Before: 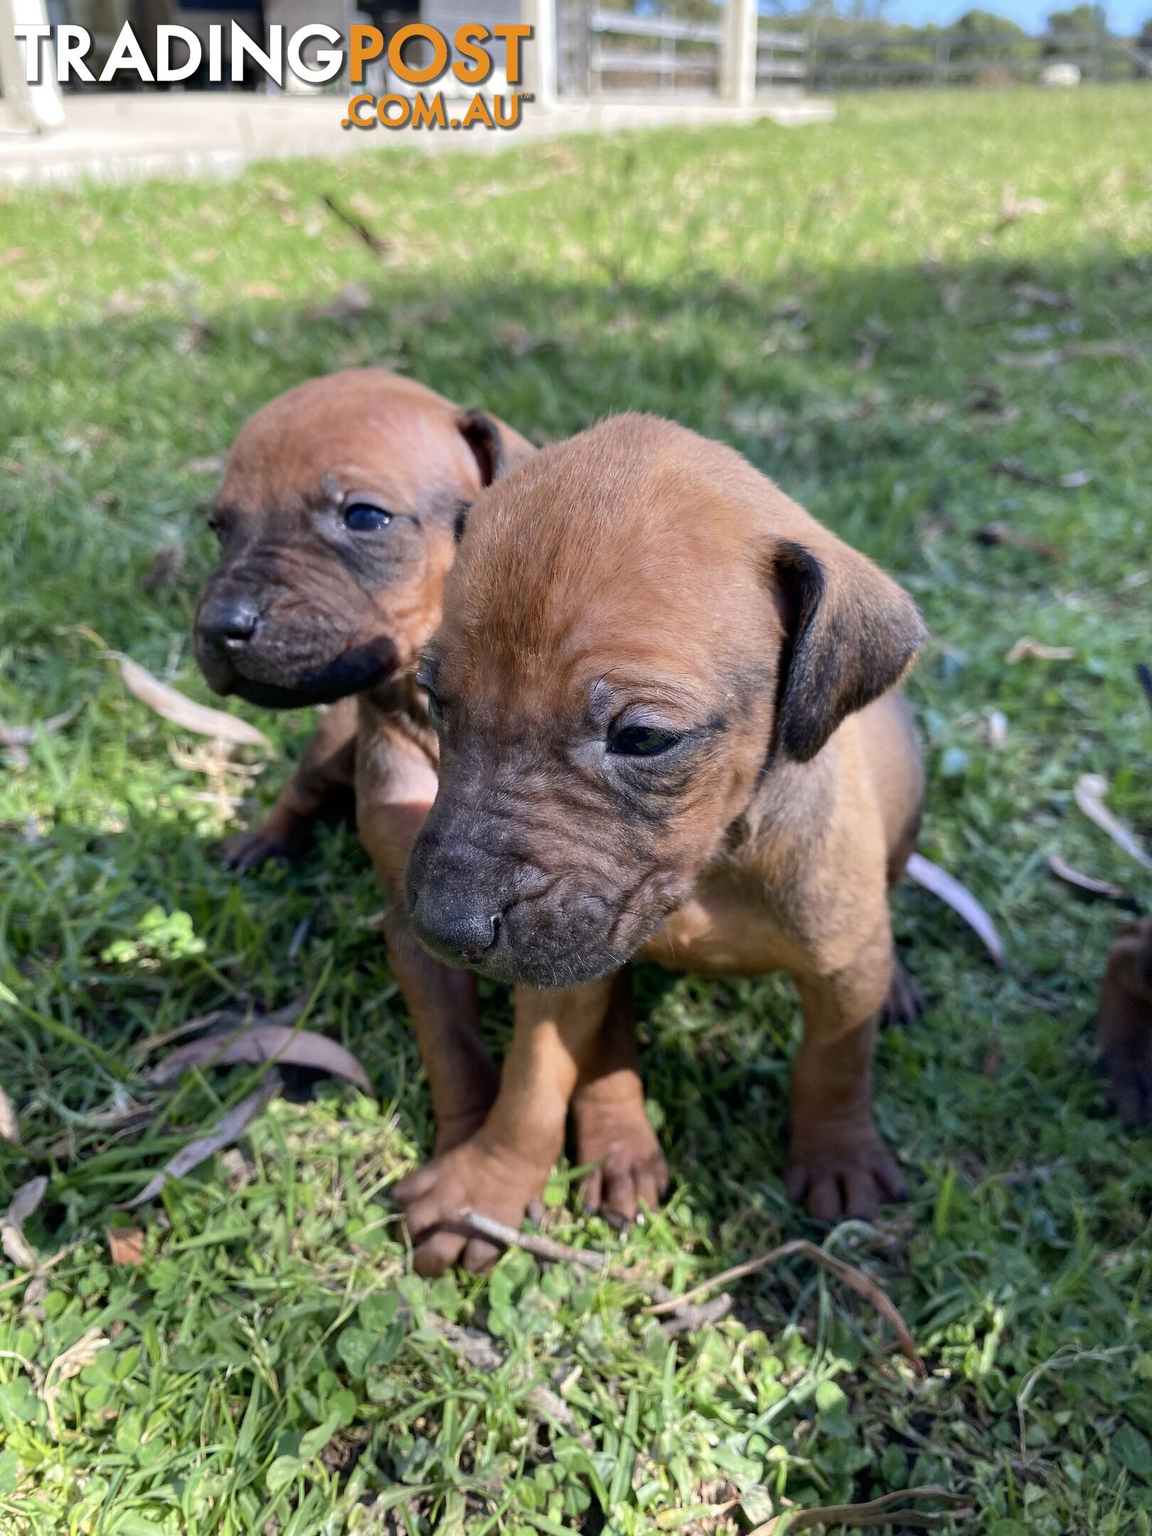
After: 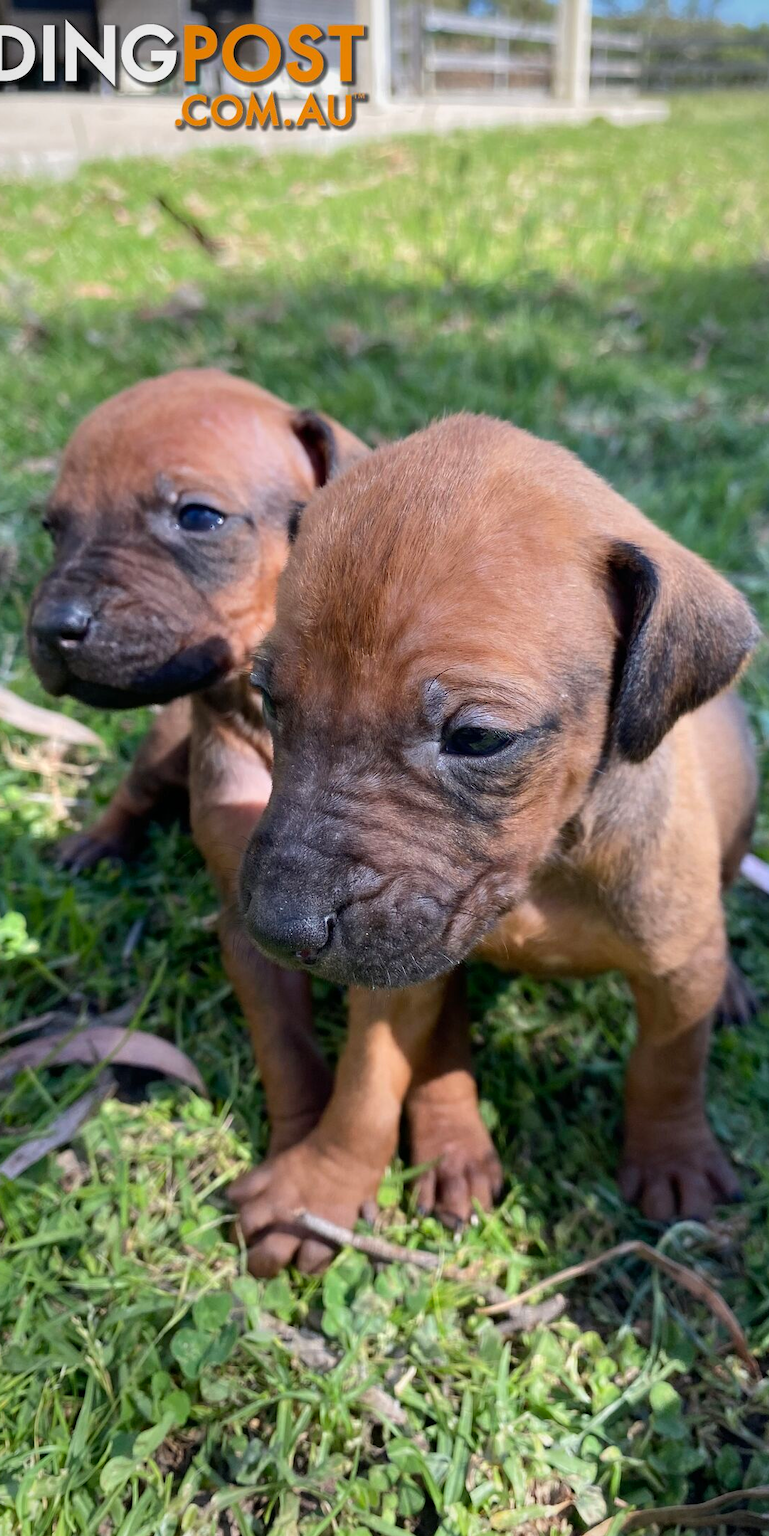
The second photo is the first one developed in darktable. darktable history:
vignetting: fall-off start 72.05%, fall-off radius 108.59%, brightness -0.585, saturation -0.11, width/height ratio 0.734
crop and rotate: left 14.474%, right 18.7%
